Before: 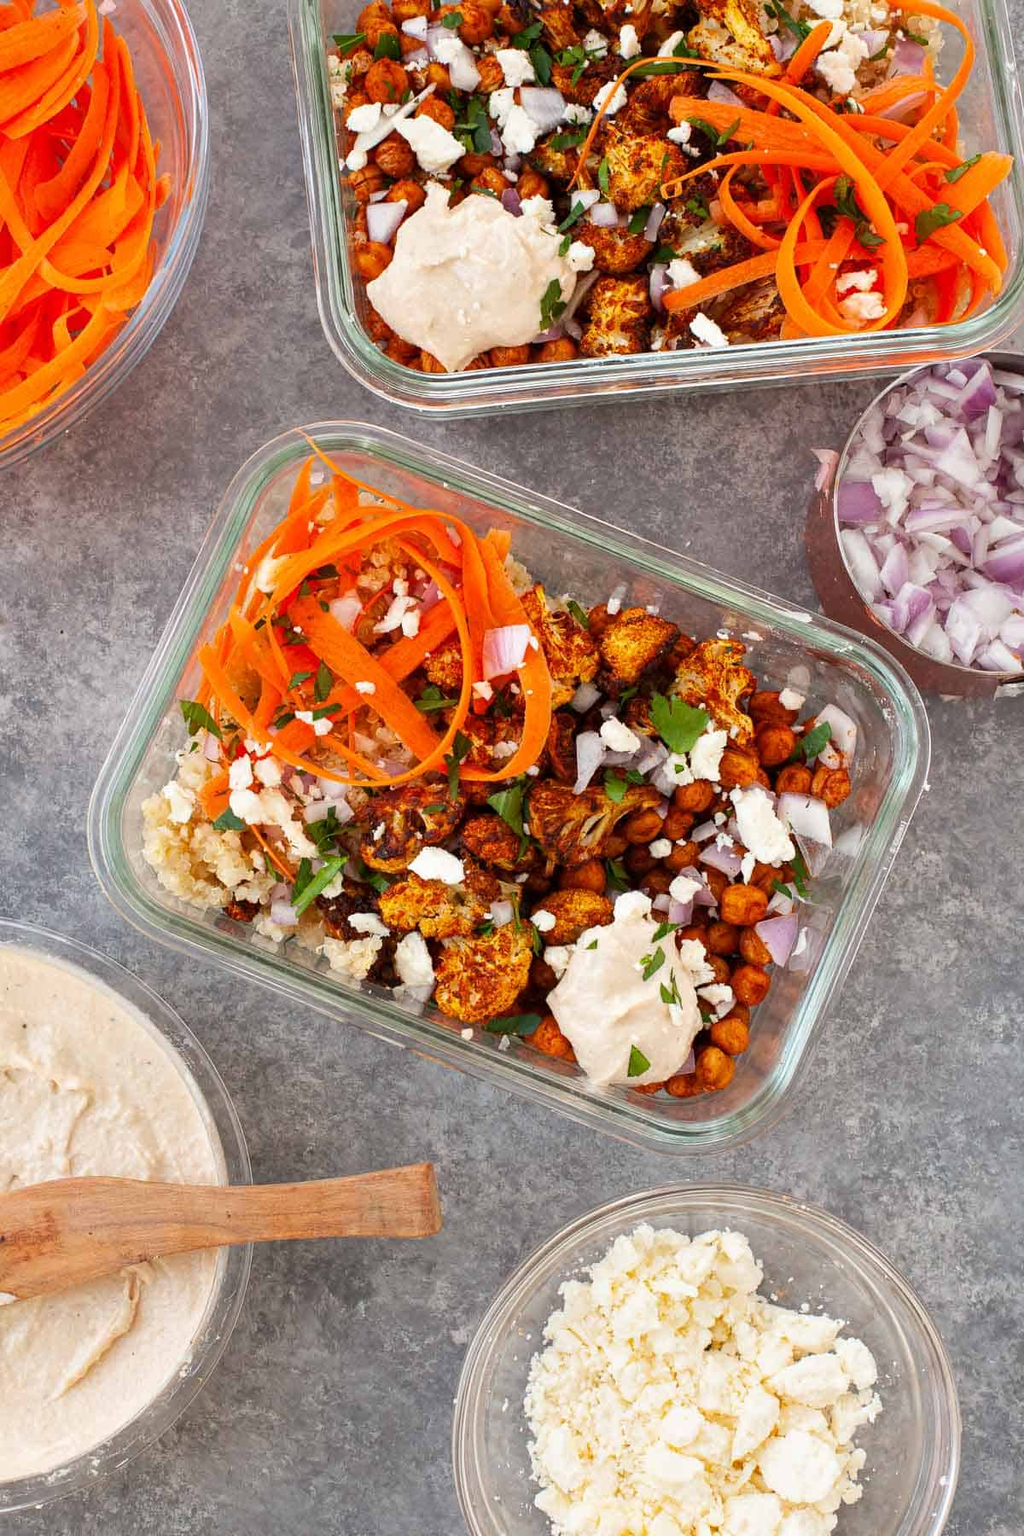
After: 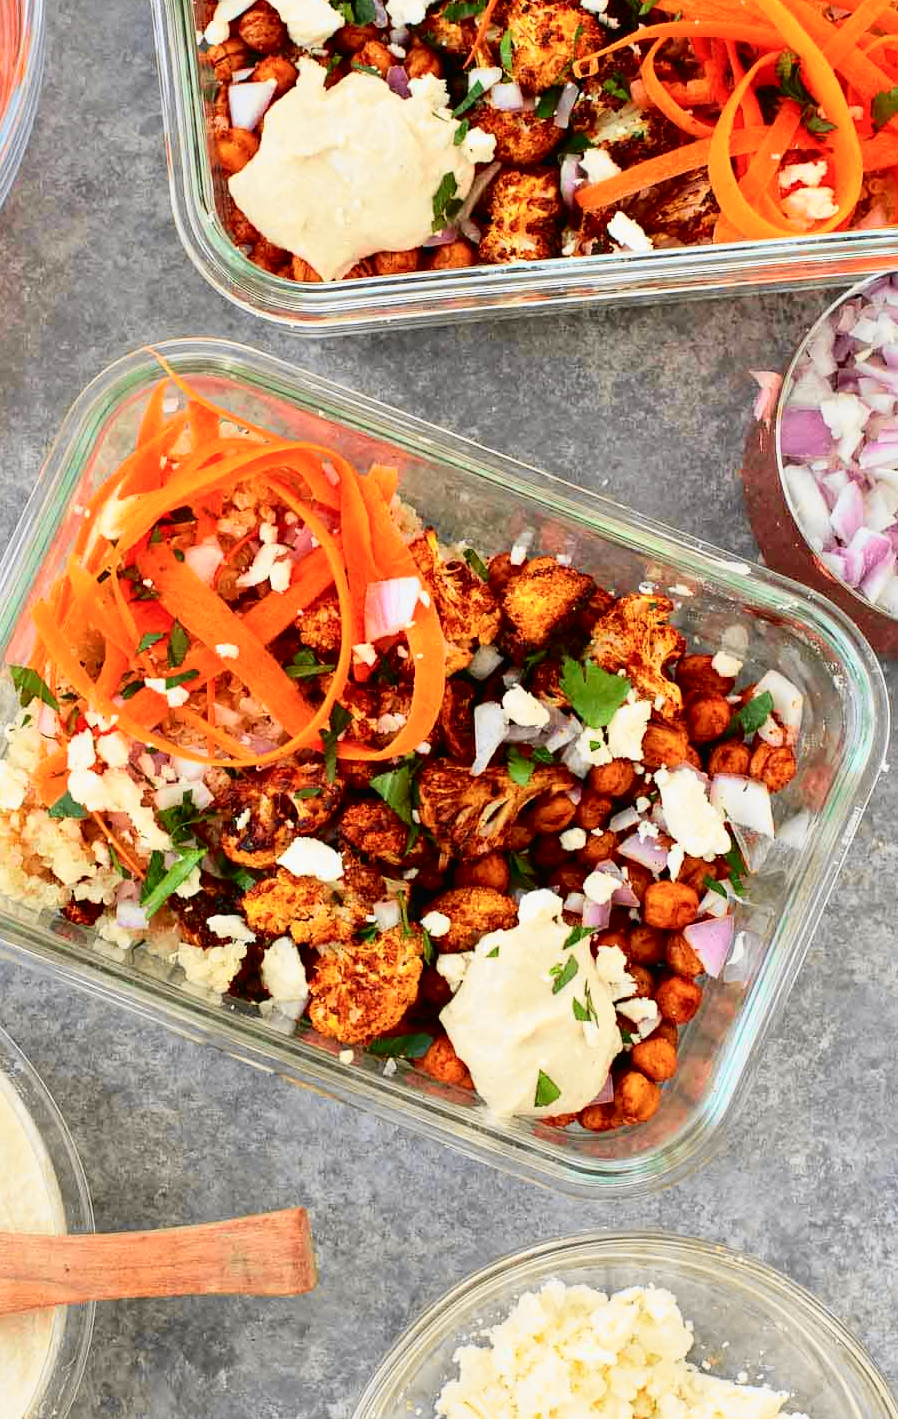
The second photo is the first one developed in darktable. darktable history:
tone curve: curves: ch0 [(0, 0.011) (0.053, 0.026) (0.174, 0.115) (0.398, 0.444) (0.673, 0.775) (0.829, 0.906) (0.991, 0.981)]; ch1 [(0, 0) (0.276, 0.206) (0.409, 0.383) (0.473, 0.458) (0.492, 0.499) (0.521, 0.502) (0.546, 0.543) (0.585, 0.617) (0.659, 0.686) (0.78, 0.8) (1, 1)]; ch2 [(0, 0) (0.438, 0.449) (0.473, 0.469) (0.503, 0.5) (0.523, 0.538) (0.562, 0.598) (0.612, 0.635) (0.695, 0.713) (1, 1)], color space Lab, independent channels, preserve colors none
crop: left 16.768%, top 8.653%, right 8.362%, bottom 12.485%
